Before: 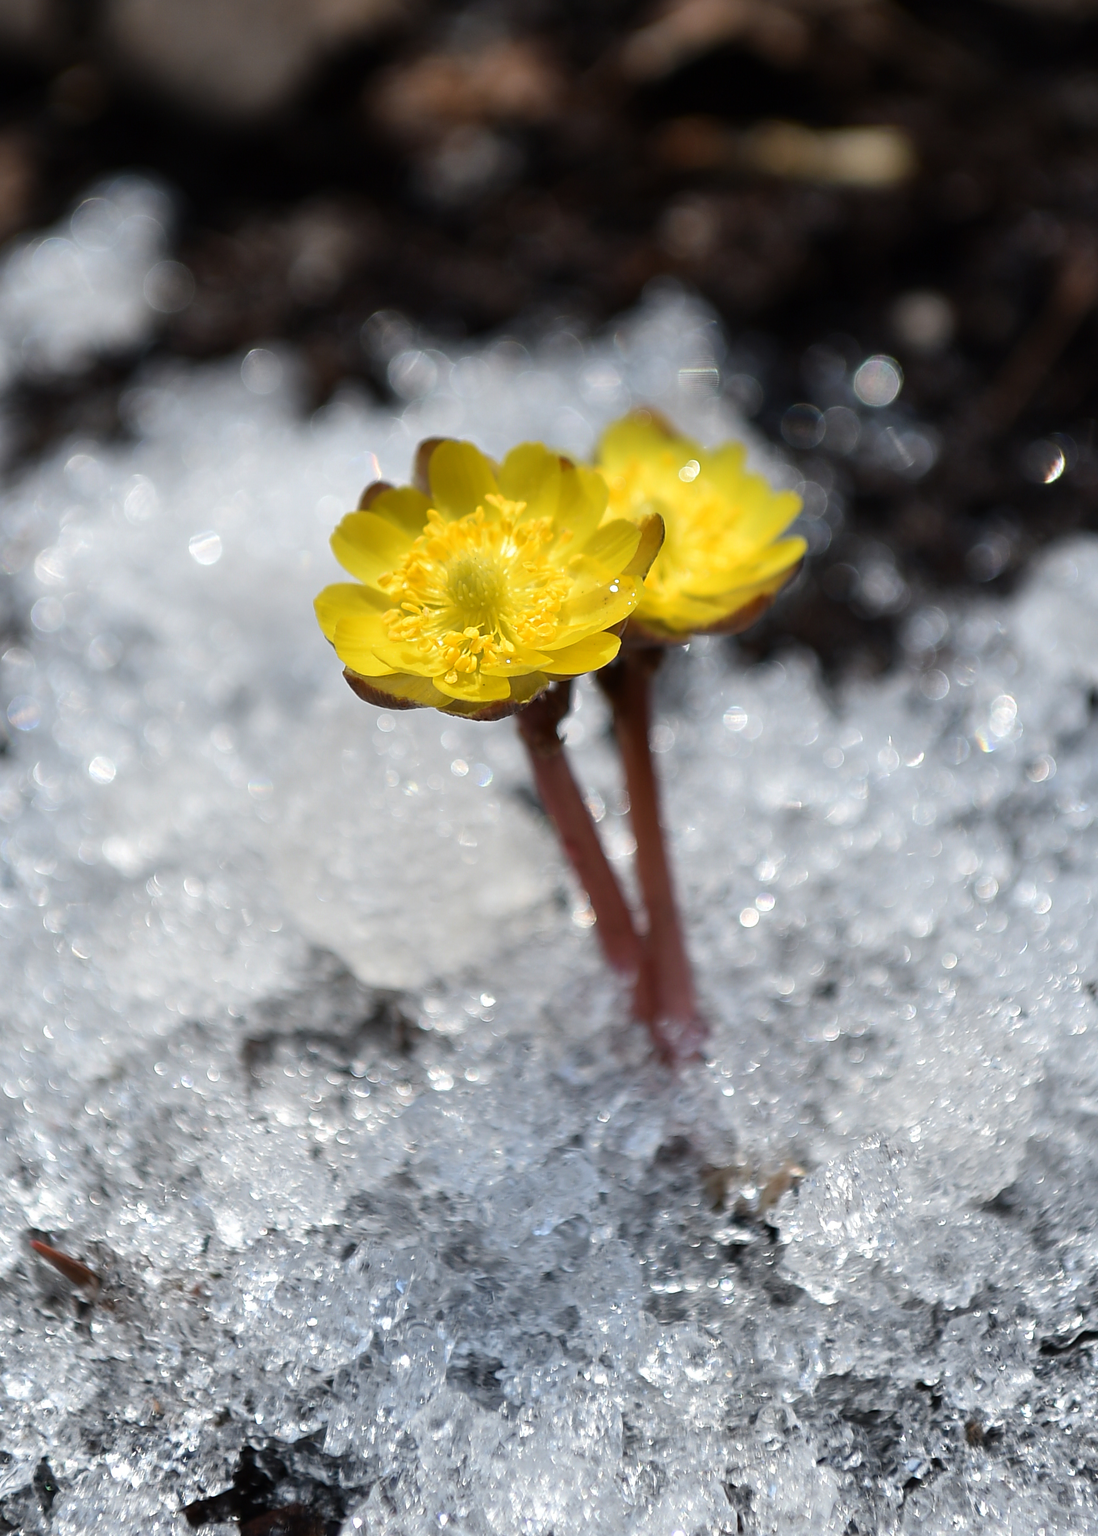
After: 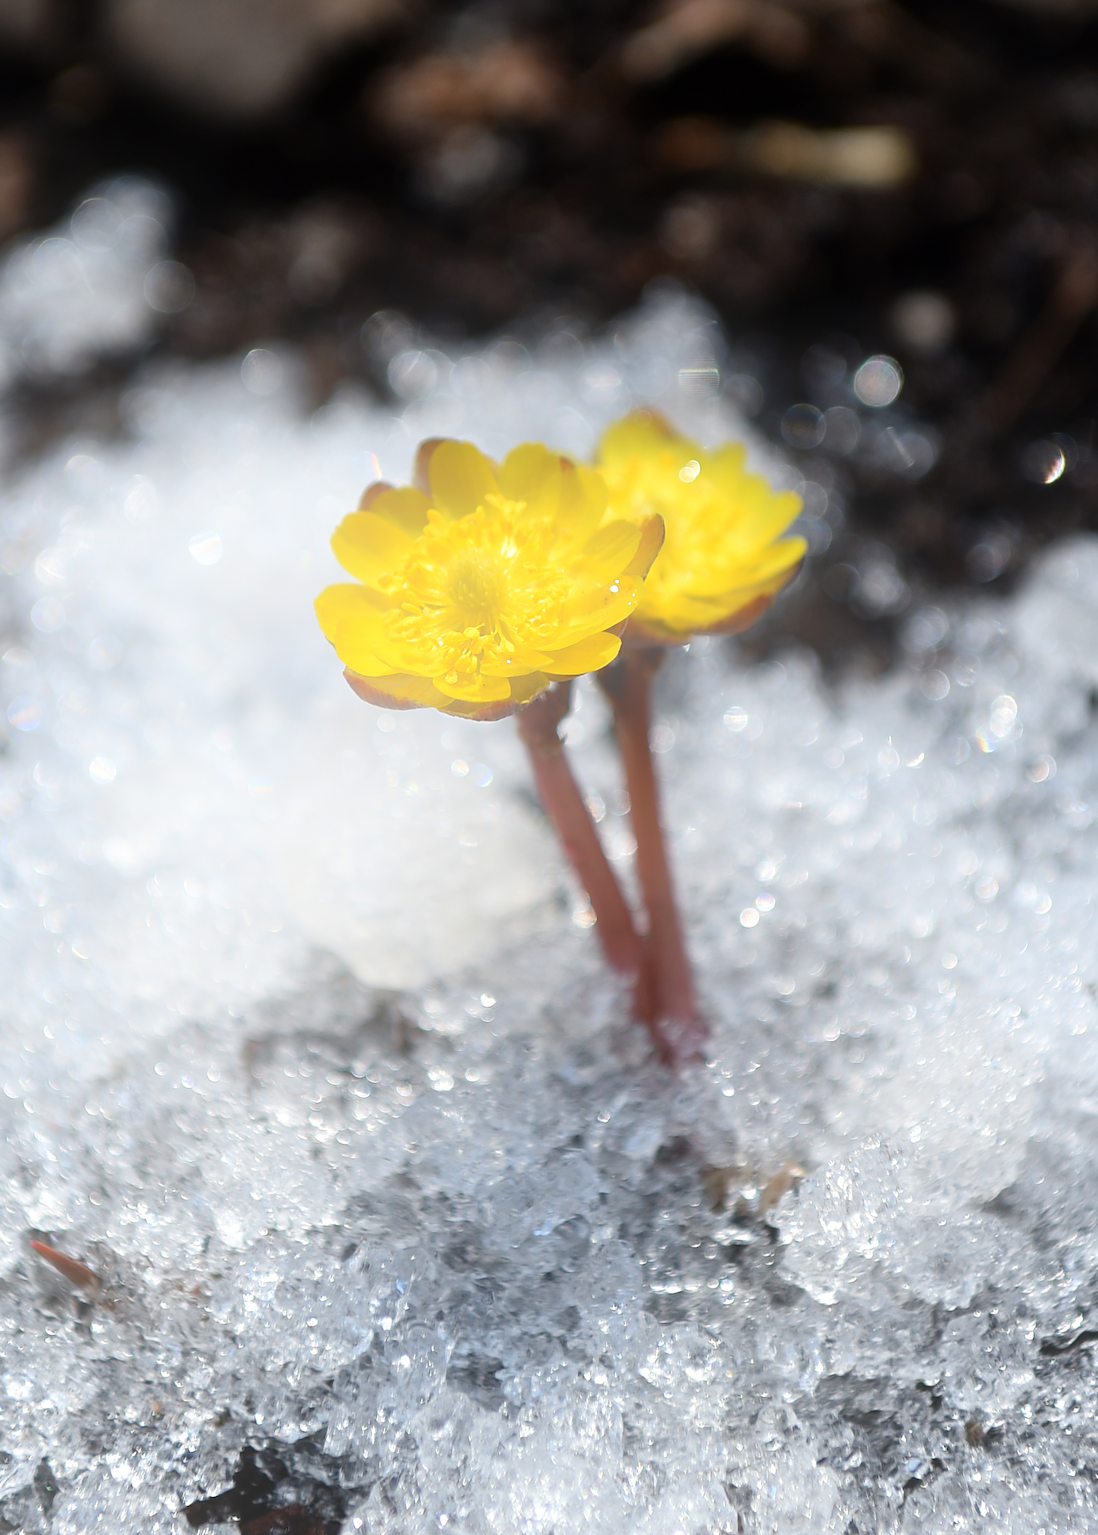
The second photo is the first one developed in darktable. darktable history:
base curve: exposure shift 0, preserve colors none
bloom: size 38%, threshold 95%, strength 30%
